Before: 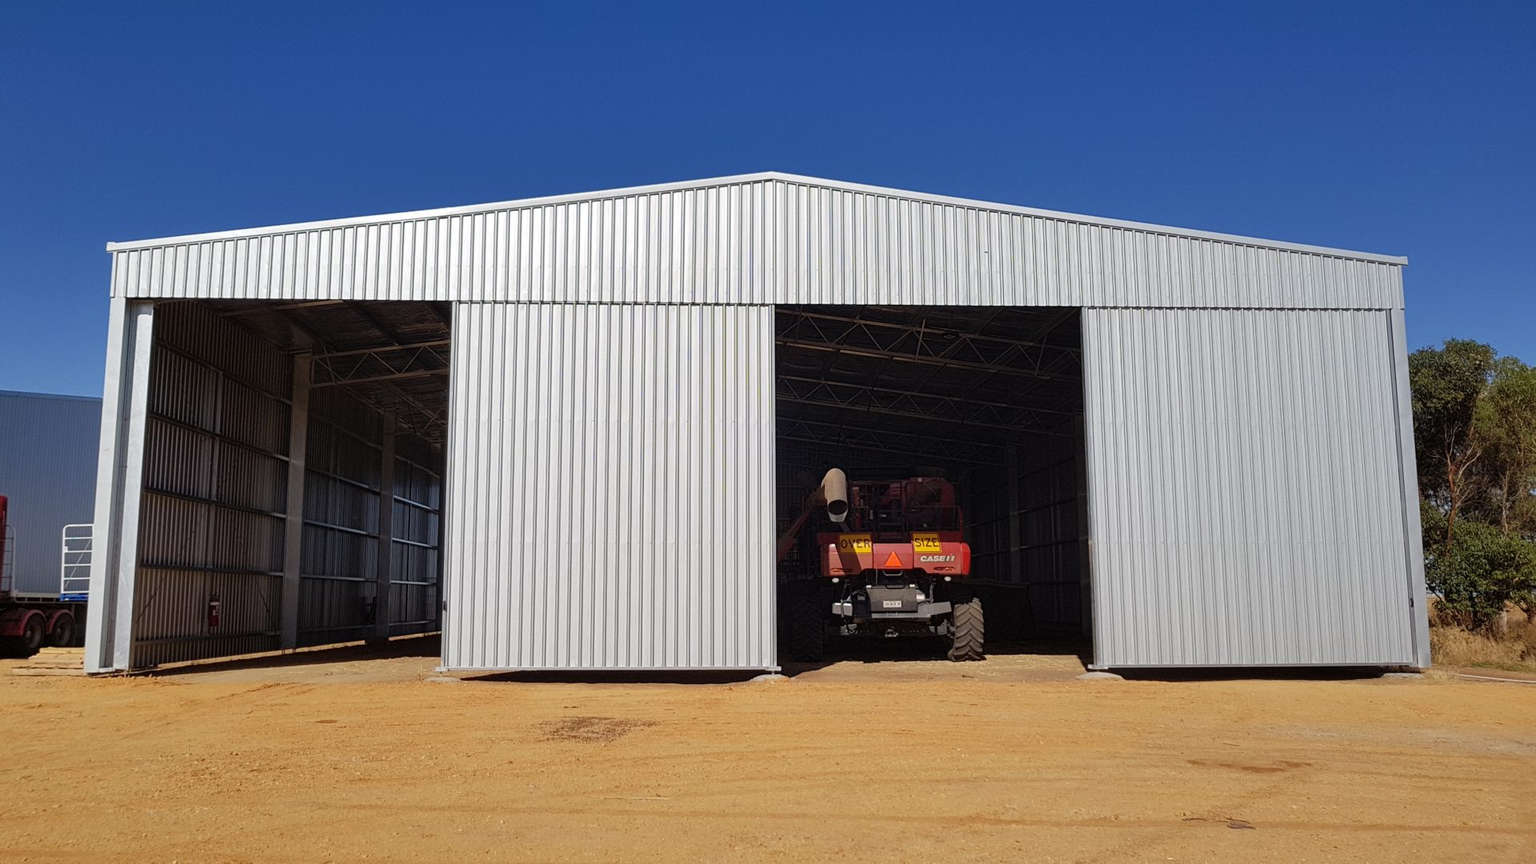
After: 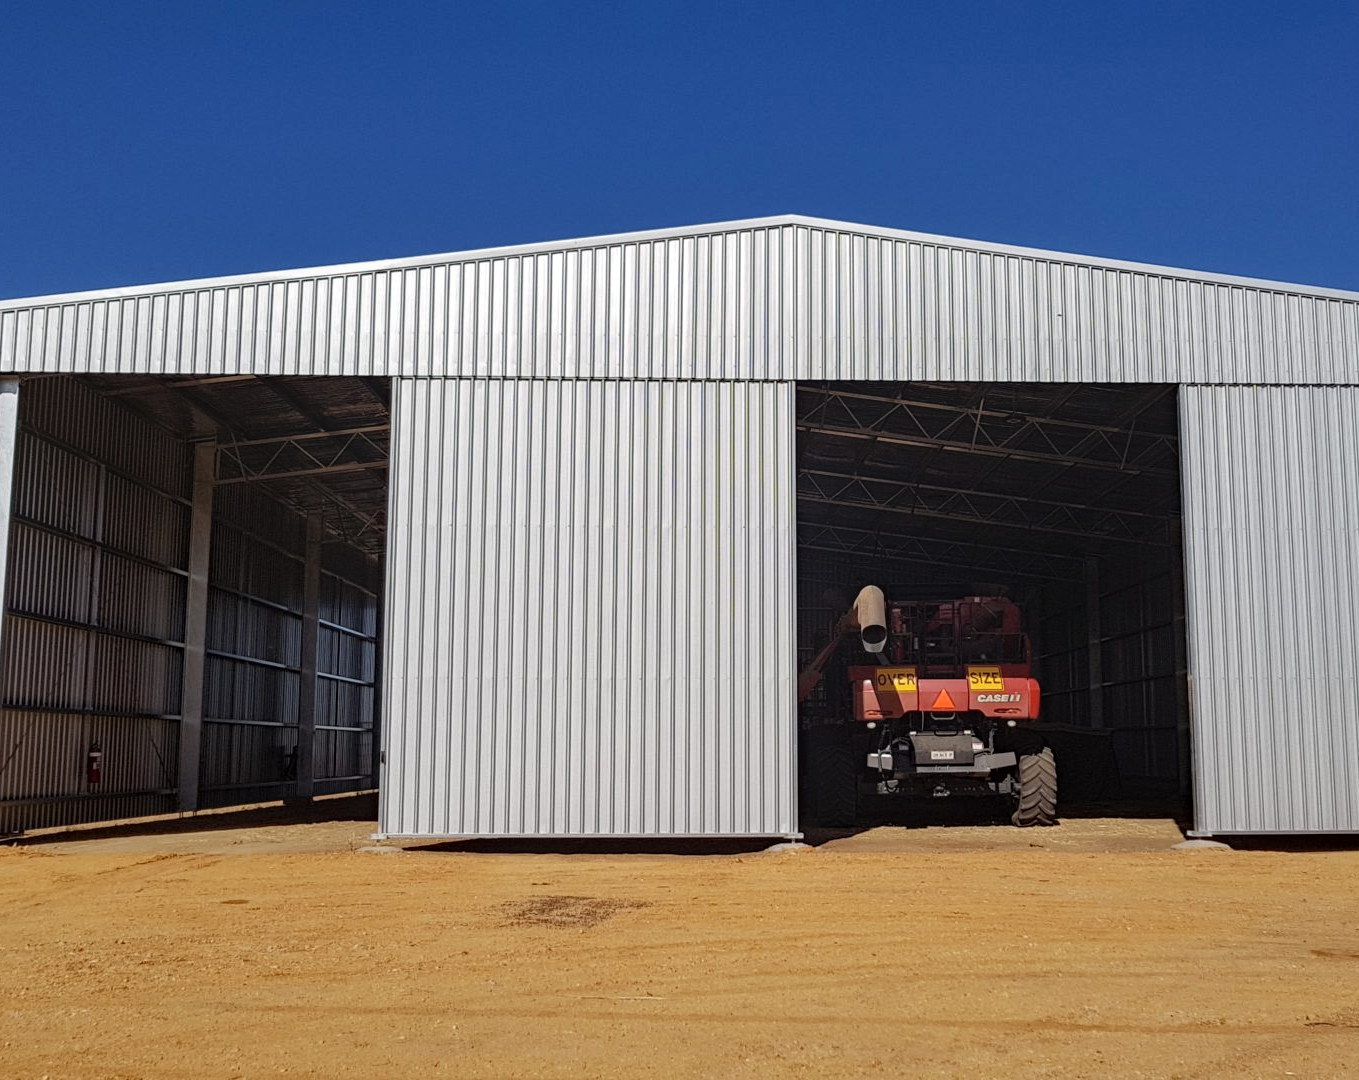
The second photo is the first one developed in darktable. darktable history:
haze removal: compatibility mode true, adaptive false
crop and rotate: left 9.061%, right 20.142%
contrast brightness saturation: saturation -0.05
local contrast: on, module defaults
